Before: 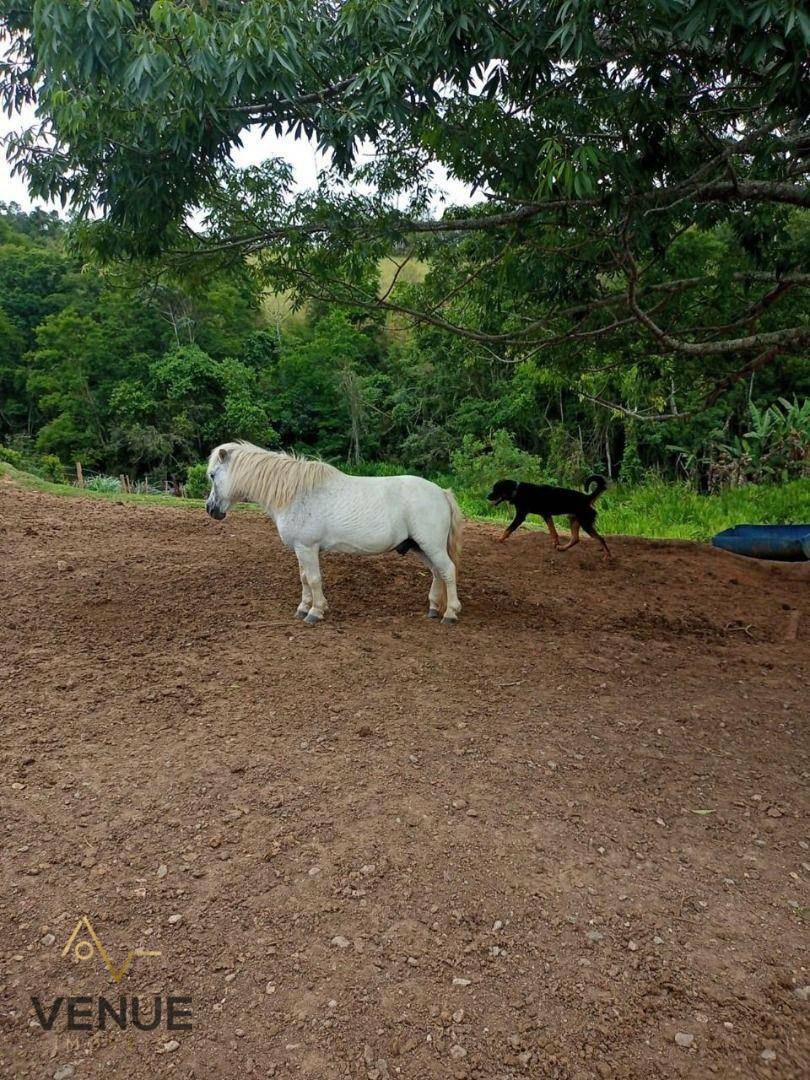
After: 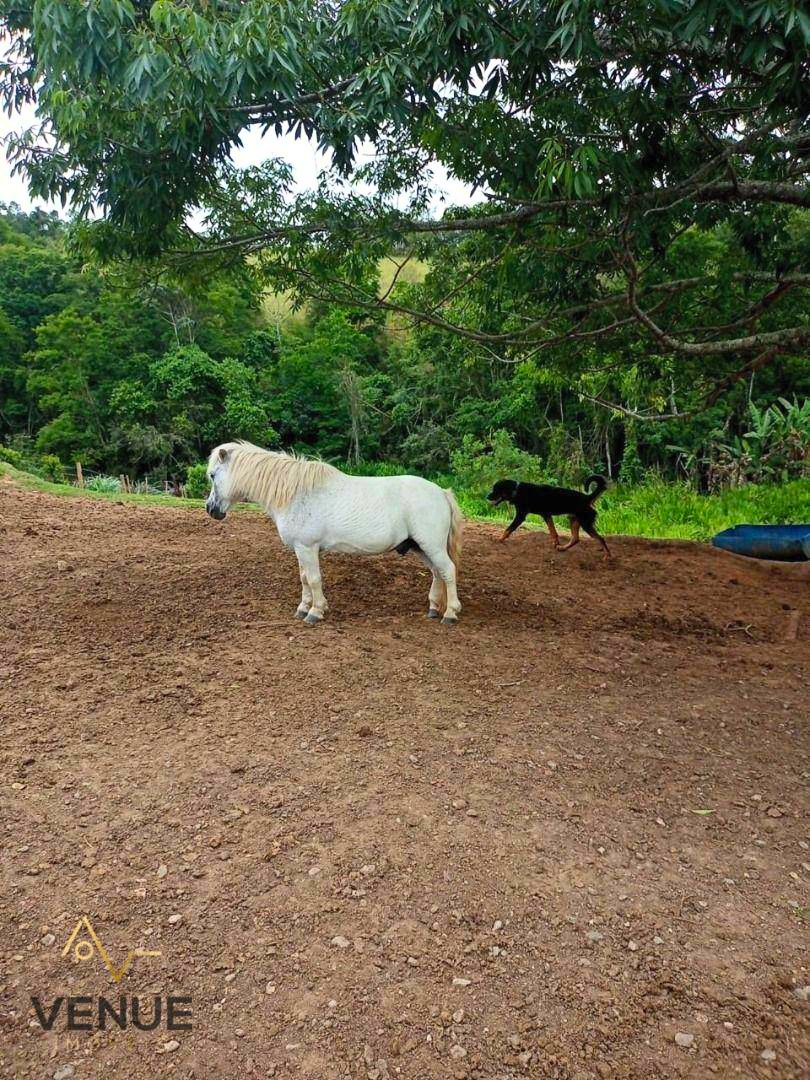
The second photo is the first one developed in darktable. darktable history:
contrast brightness saturation: contrast 0.196, brightness 0.166, saturation 0.221
